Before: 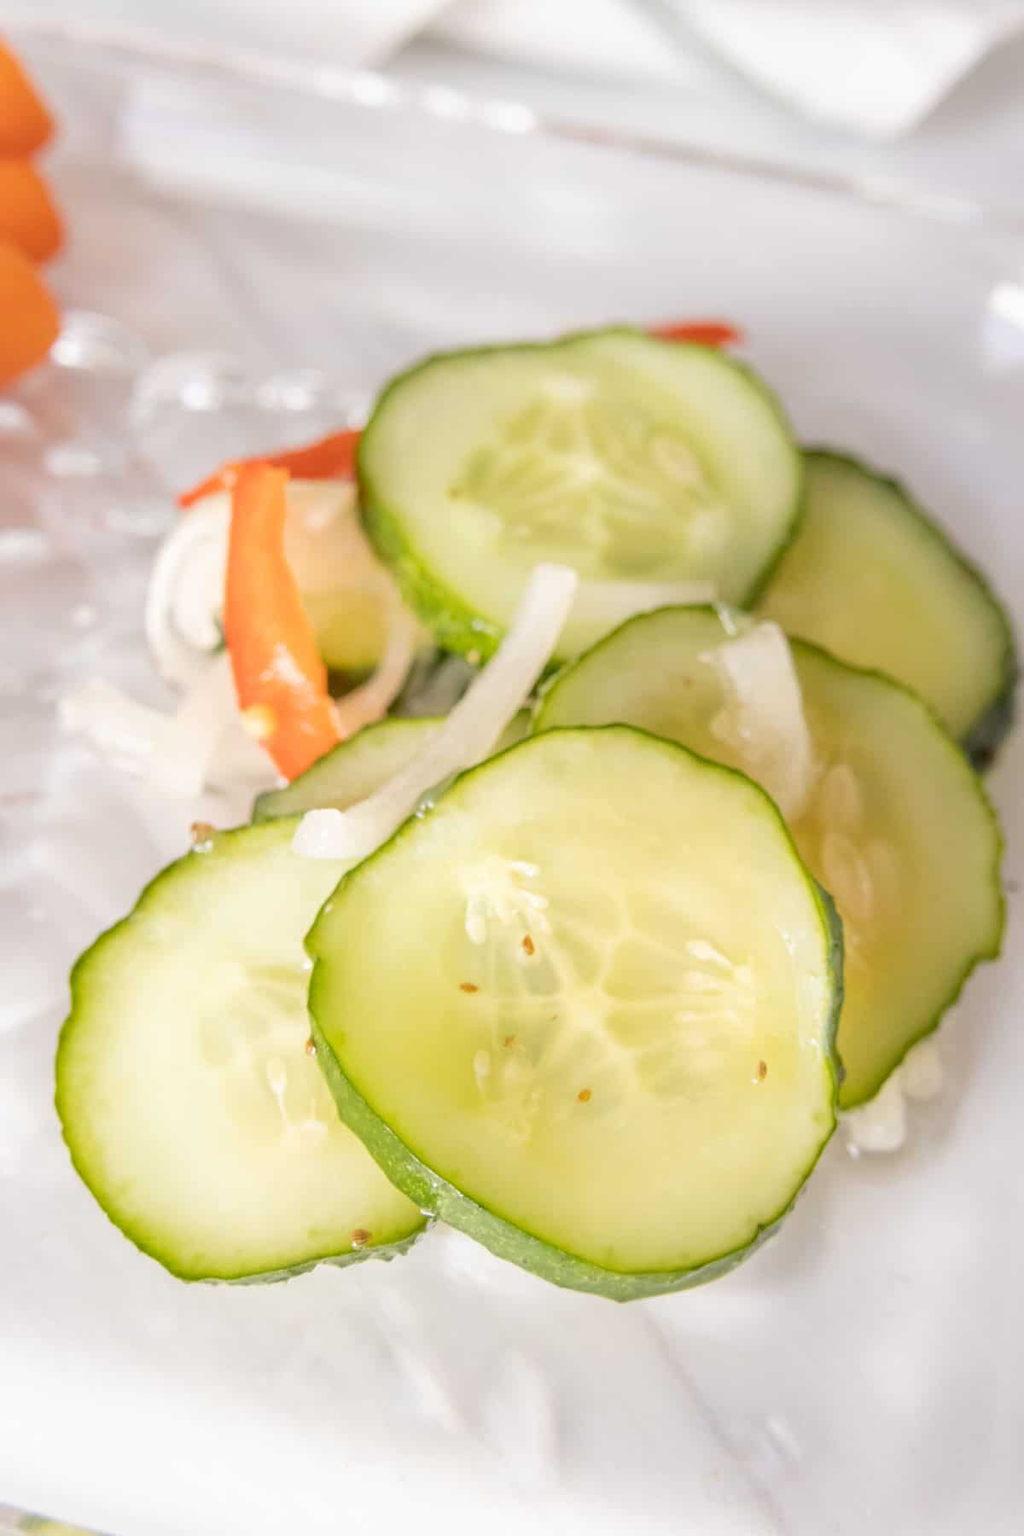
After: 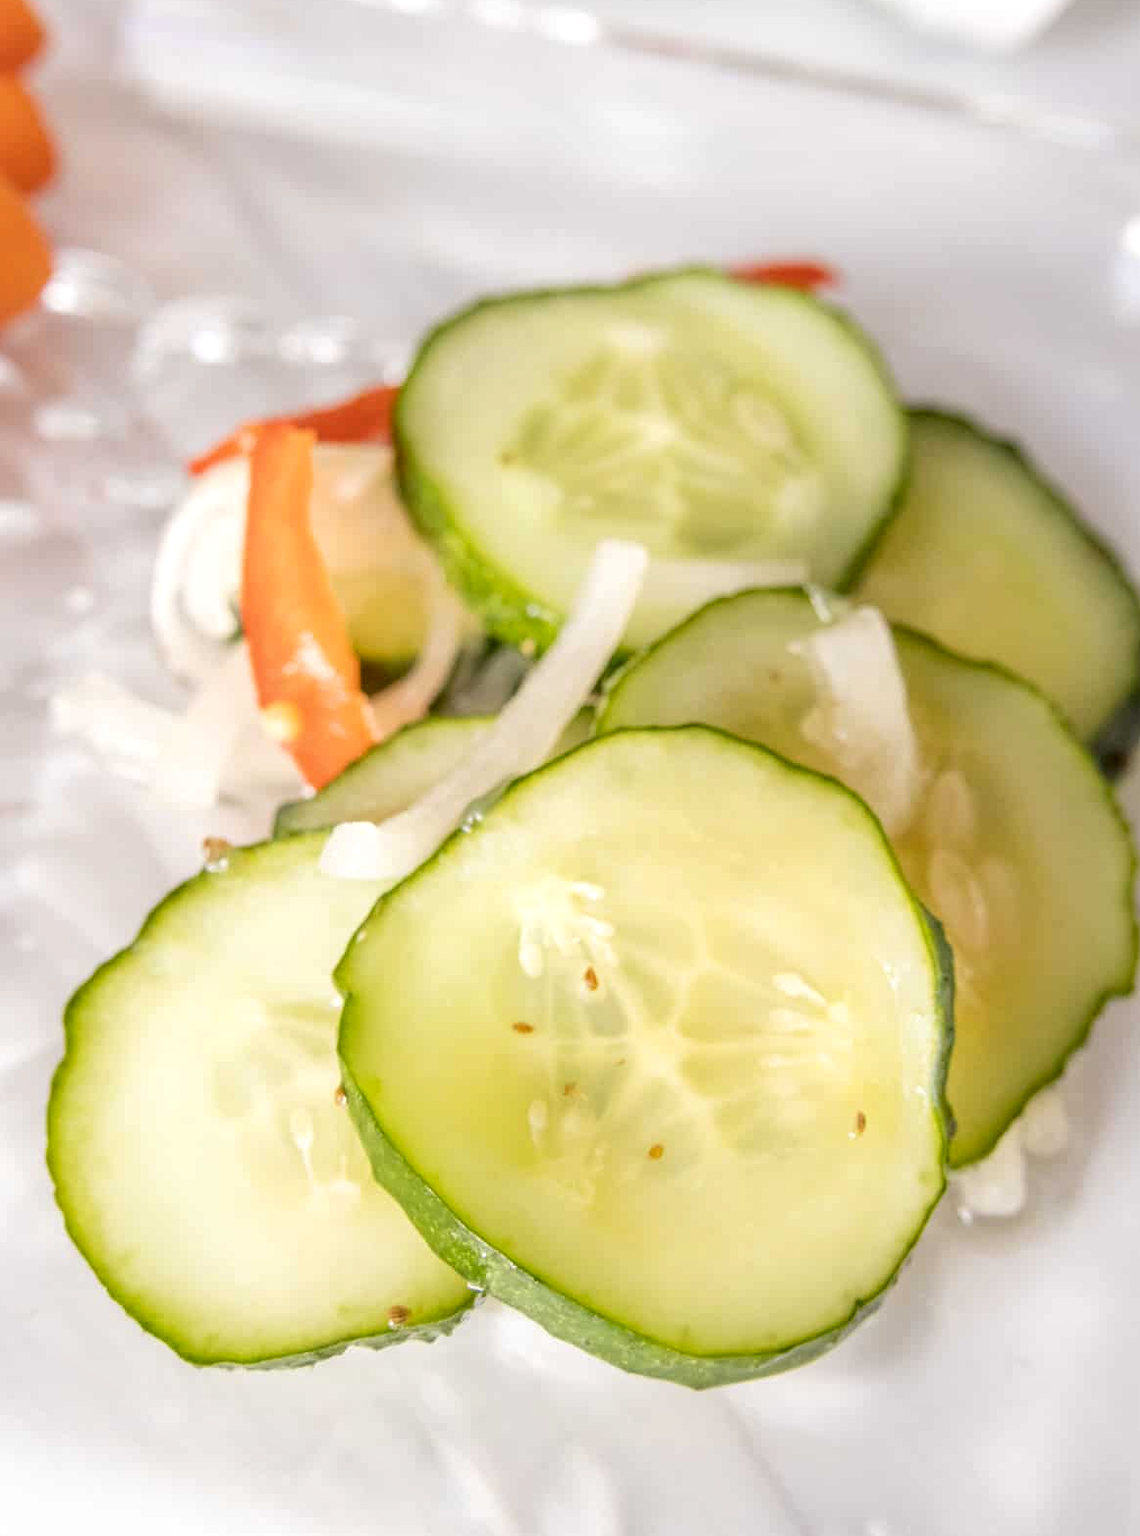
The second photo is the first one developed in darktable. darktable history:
local contrast: on, module defaults
tone equalizer: mask exposure compensation -0.503 EV
crop: left 1.455%, top 6.17%, right 1.722%, bottom 6.896%
contrast brightness saturation: contrast 0.075, saturation 0.016
